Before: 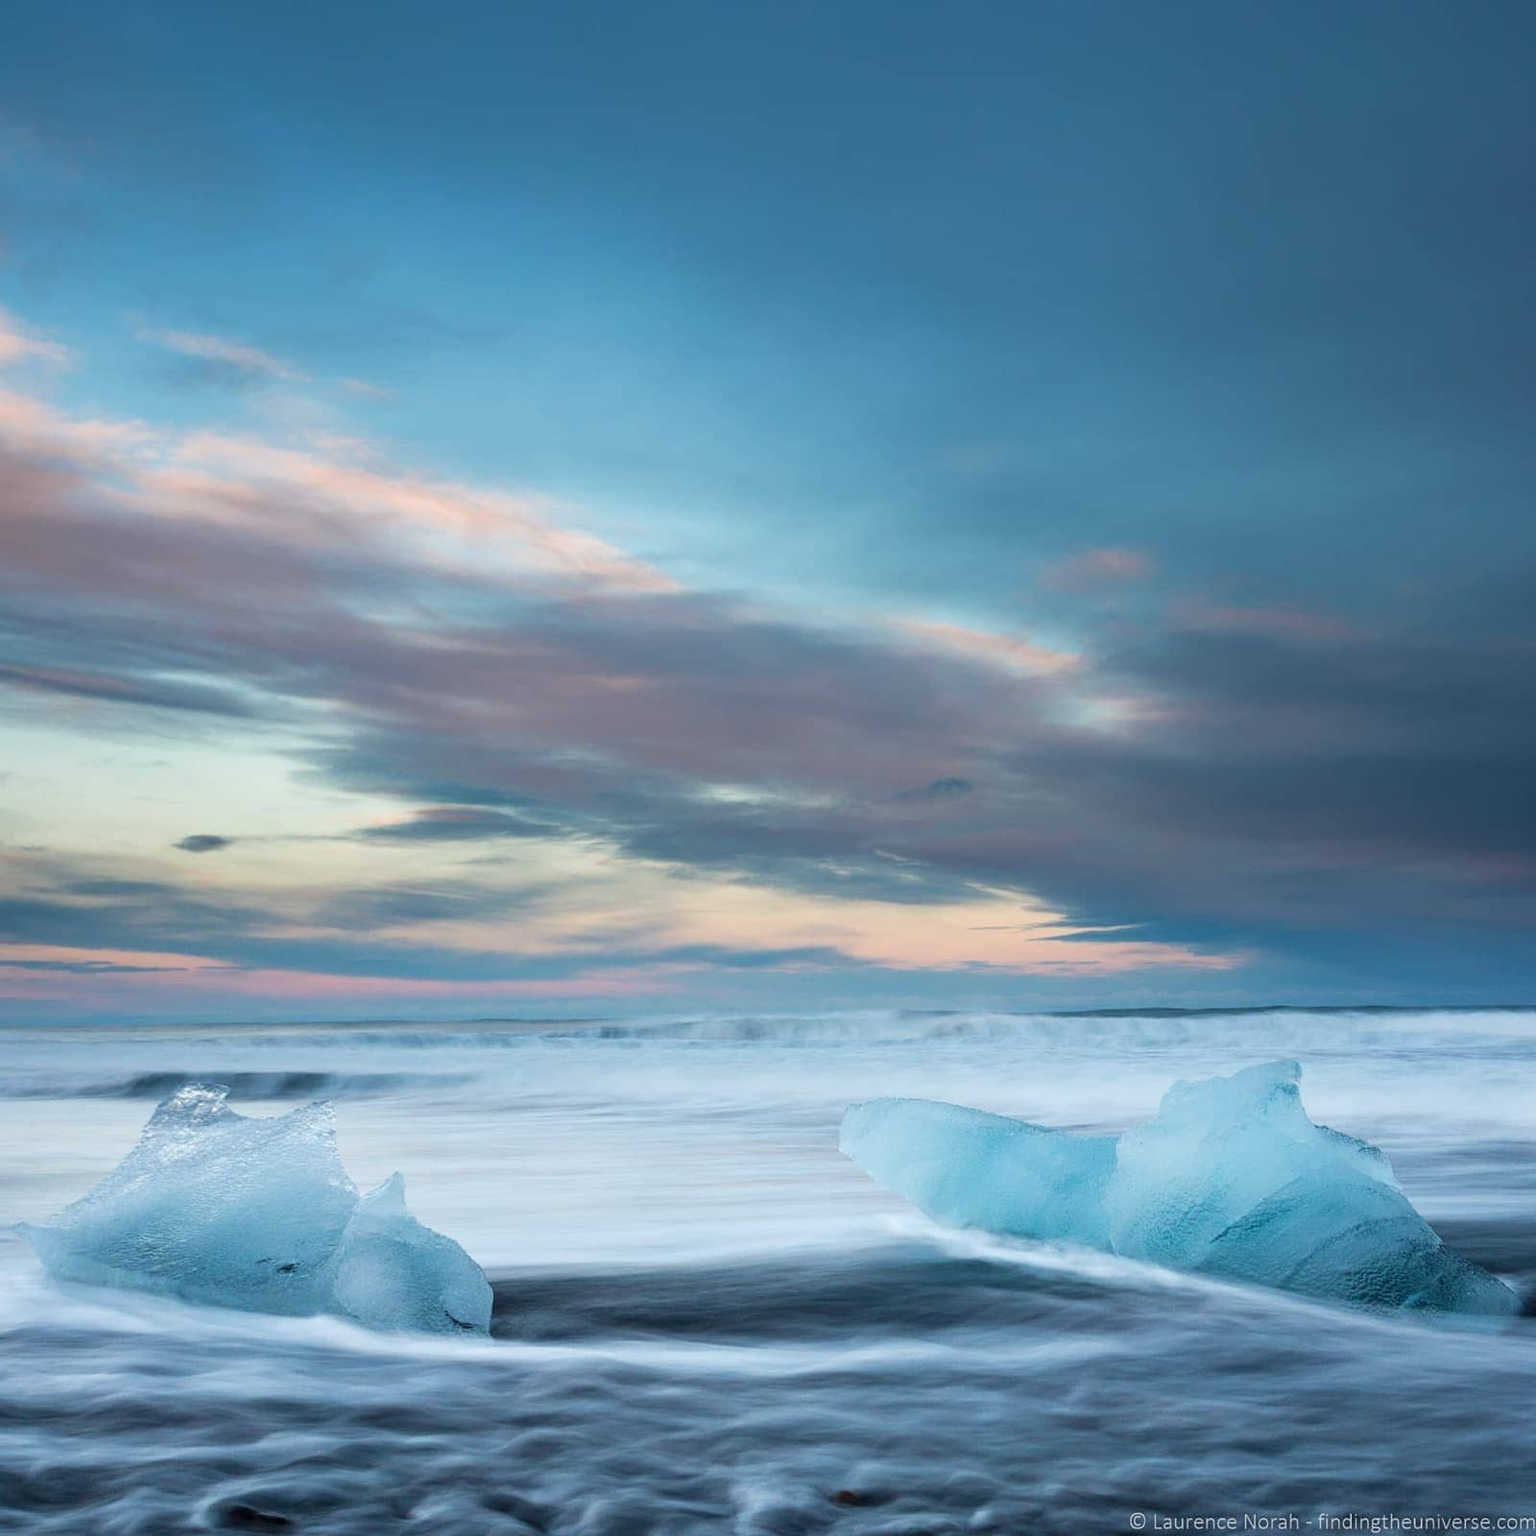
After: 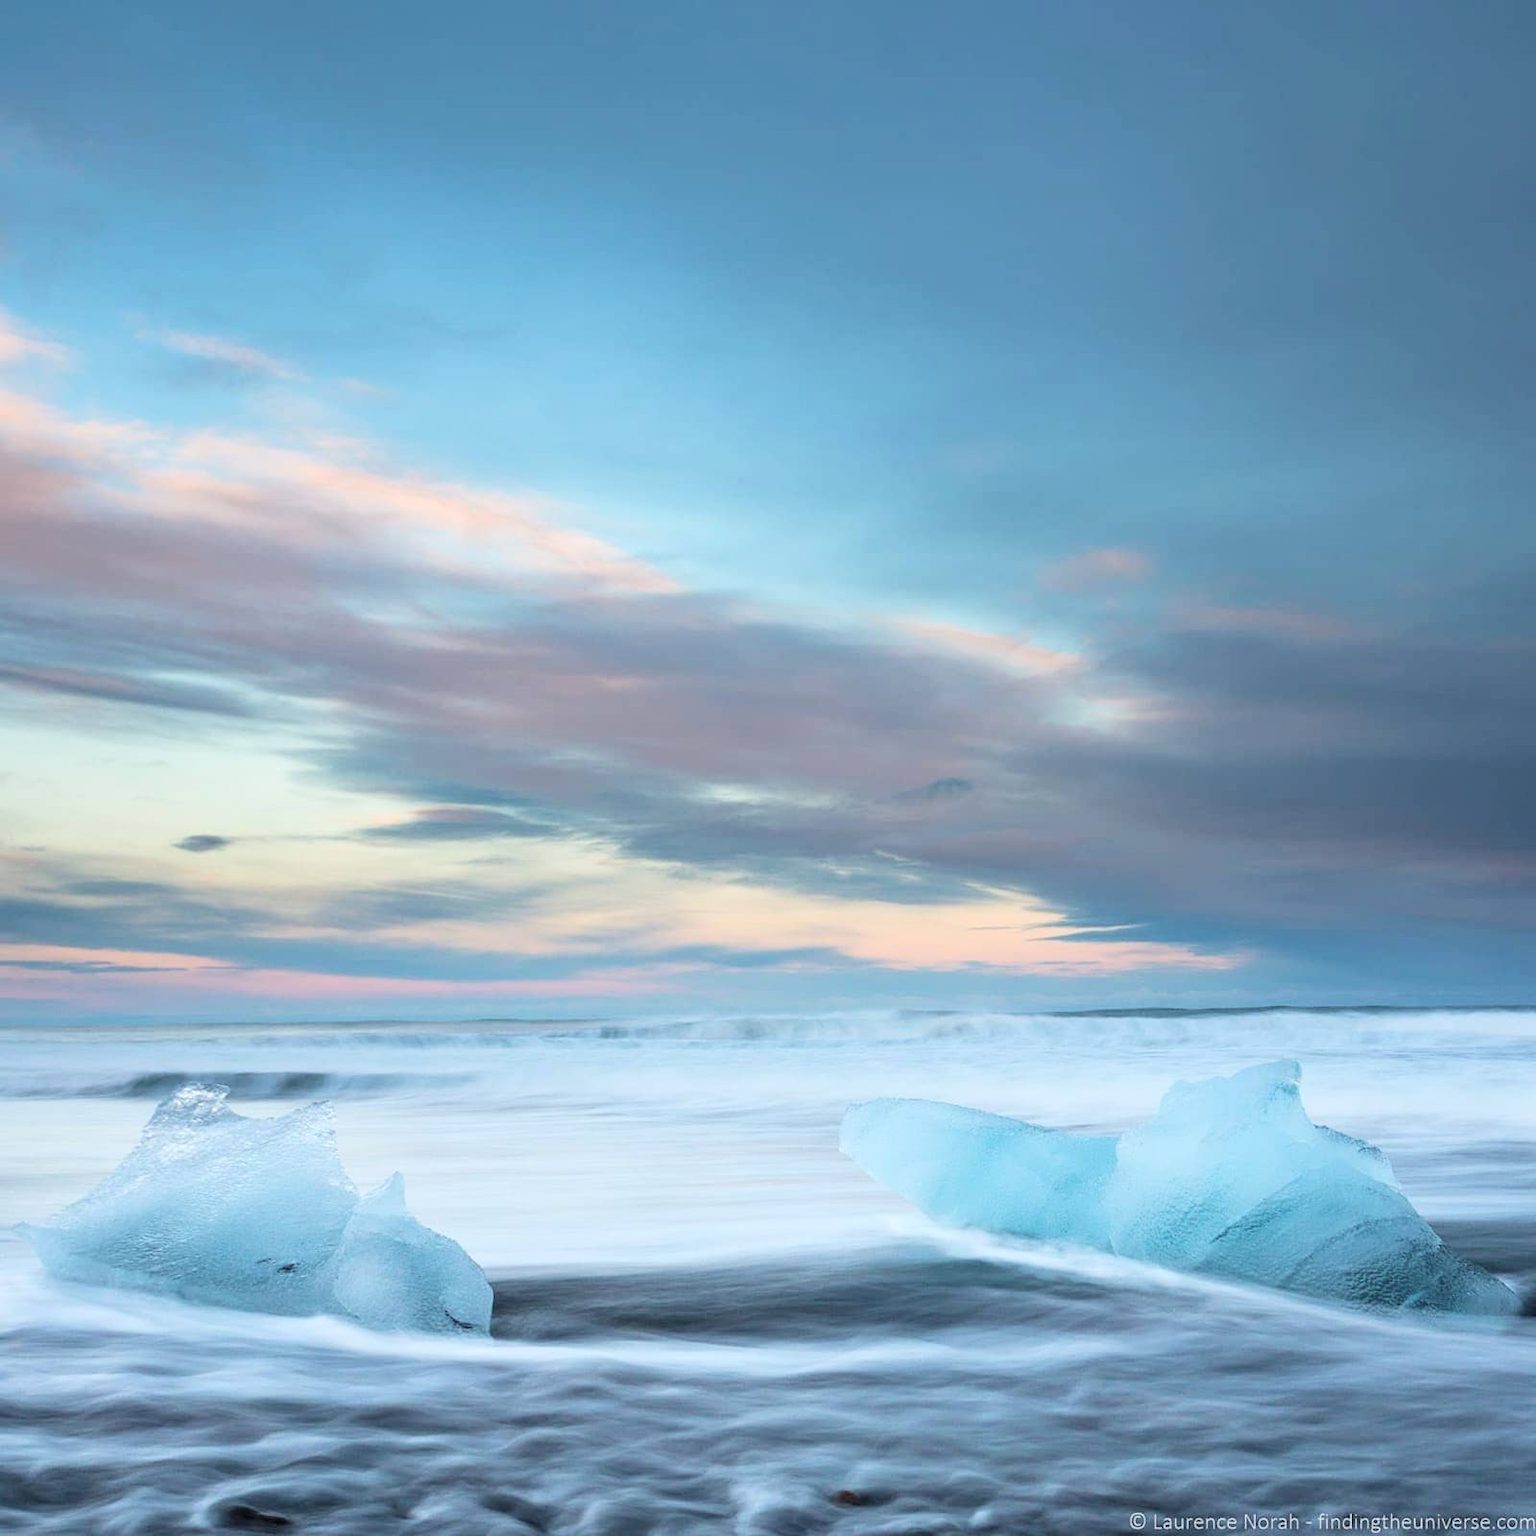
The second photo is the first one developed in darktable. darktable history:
contrast brightness saturation: contrast 0.137, brightness 0.218
